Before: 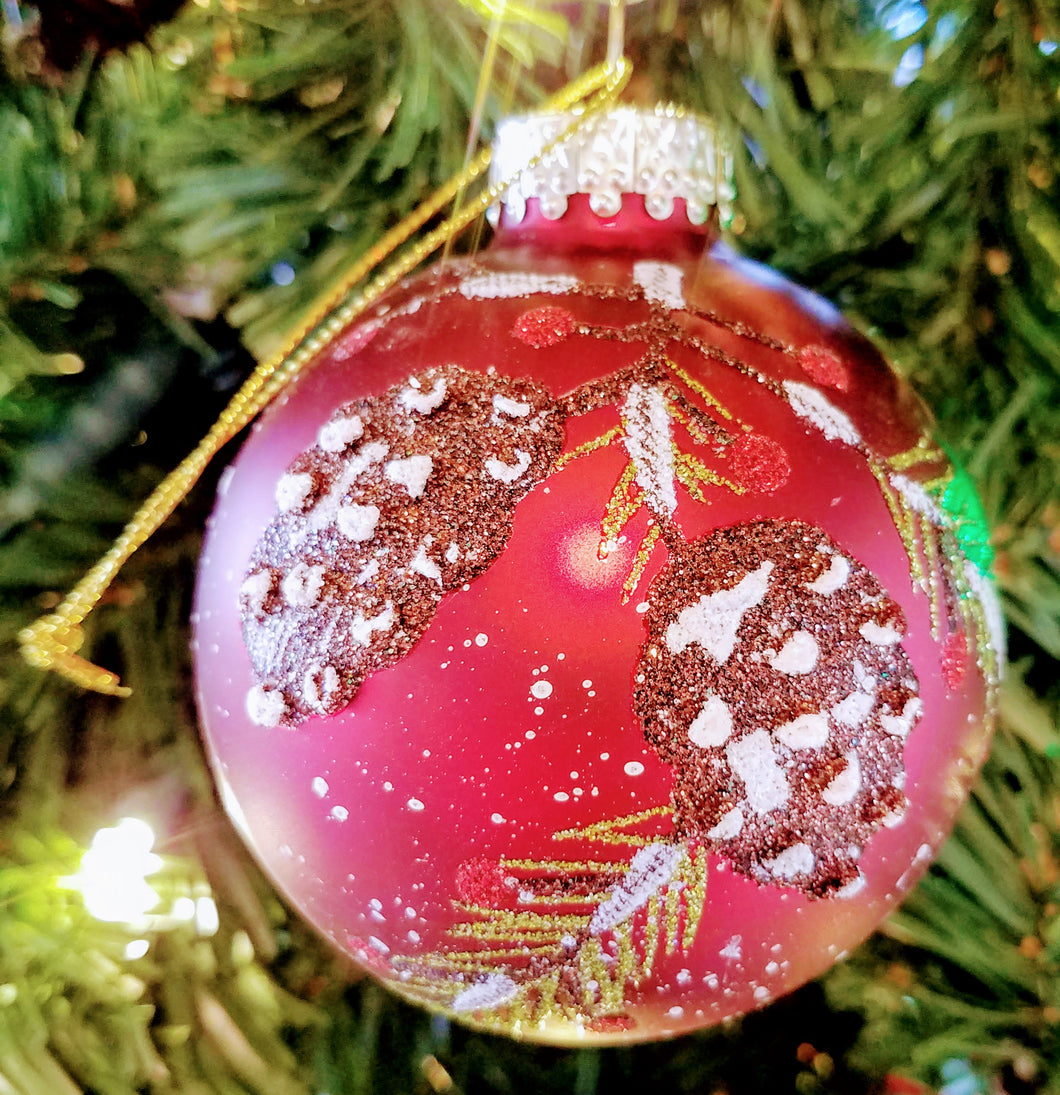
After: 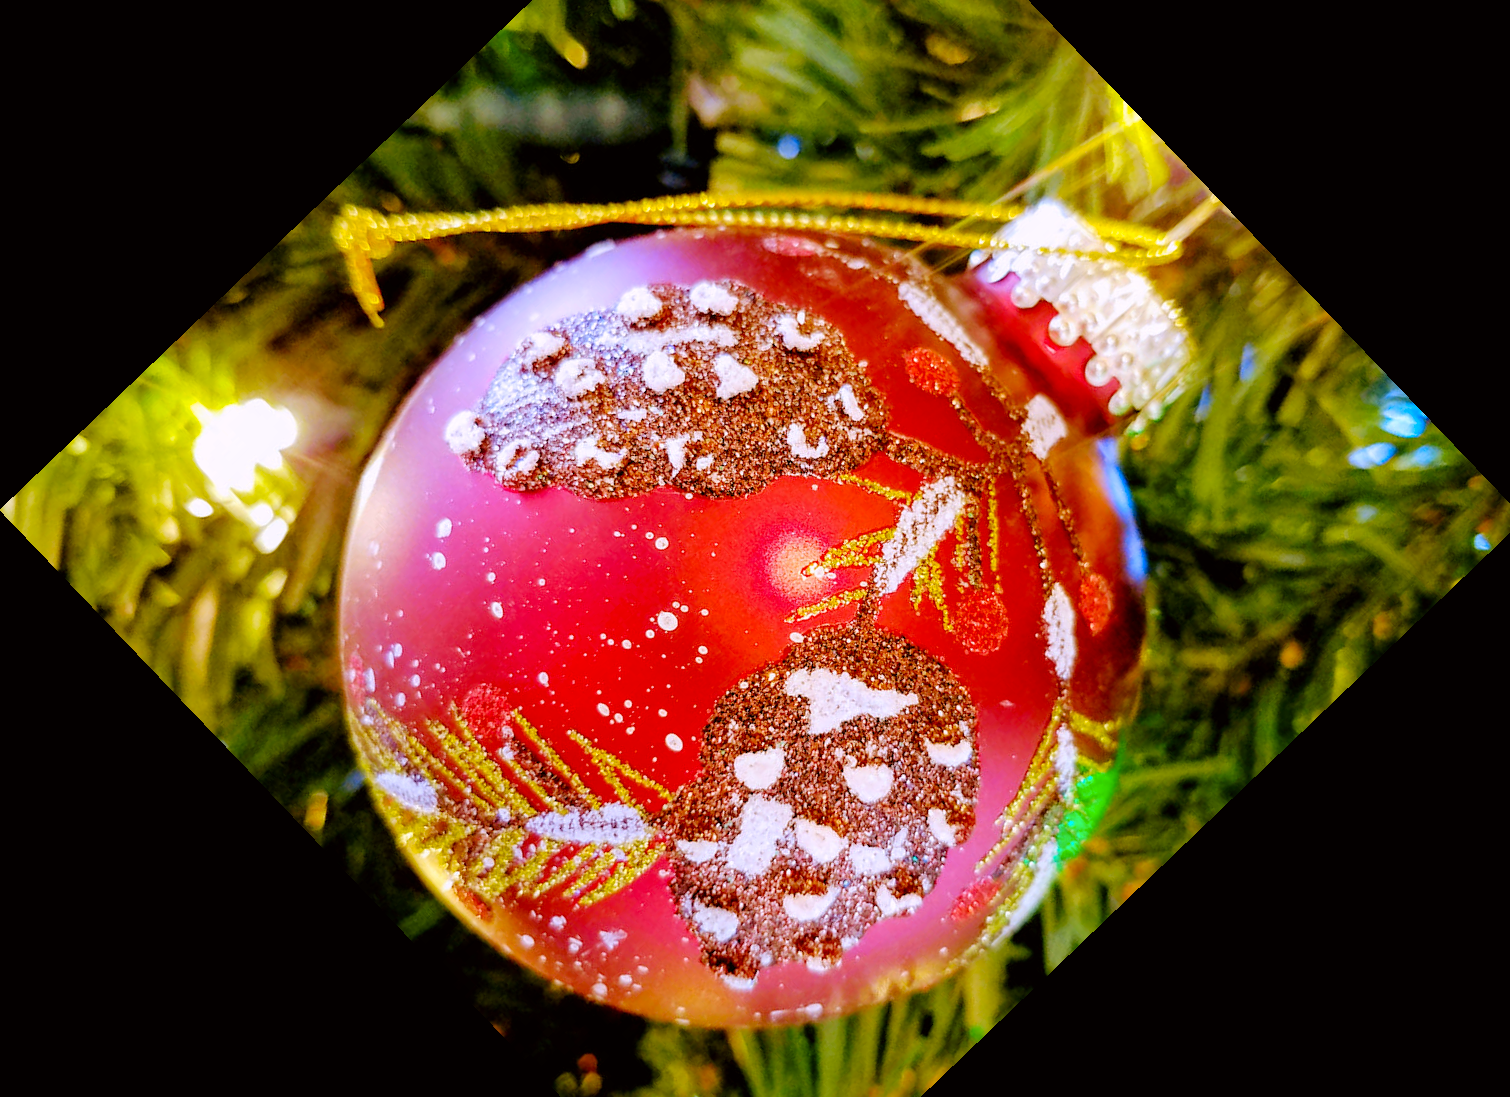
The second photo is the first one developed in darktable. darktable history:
color contrast: green-magenta contrast 1.12, blue-yellow contrast 1.95, unbound 0
color correction: highlights a* 3.12, highlights b* -1.55, shadows a* -0.101, shadows b* 2.52, saturation 0.98
crop and rotate: angle -46.26°, top 16.234%, right 0.912%, bottom 11.704%
